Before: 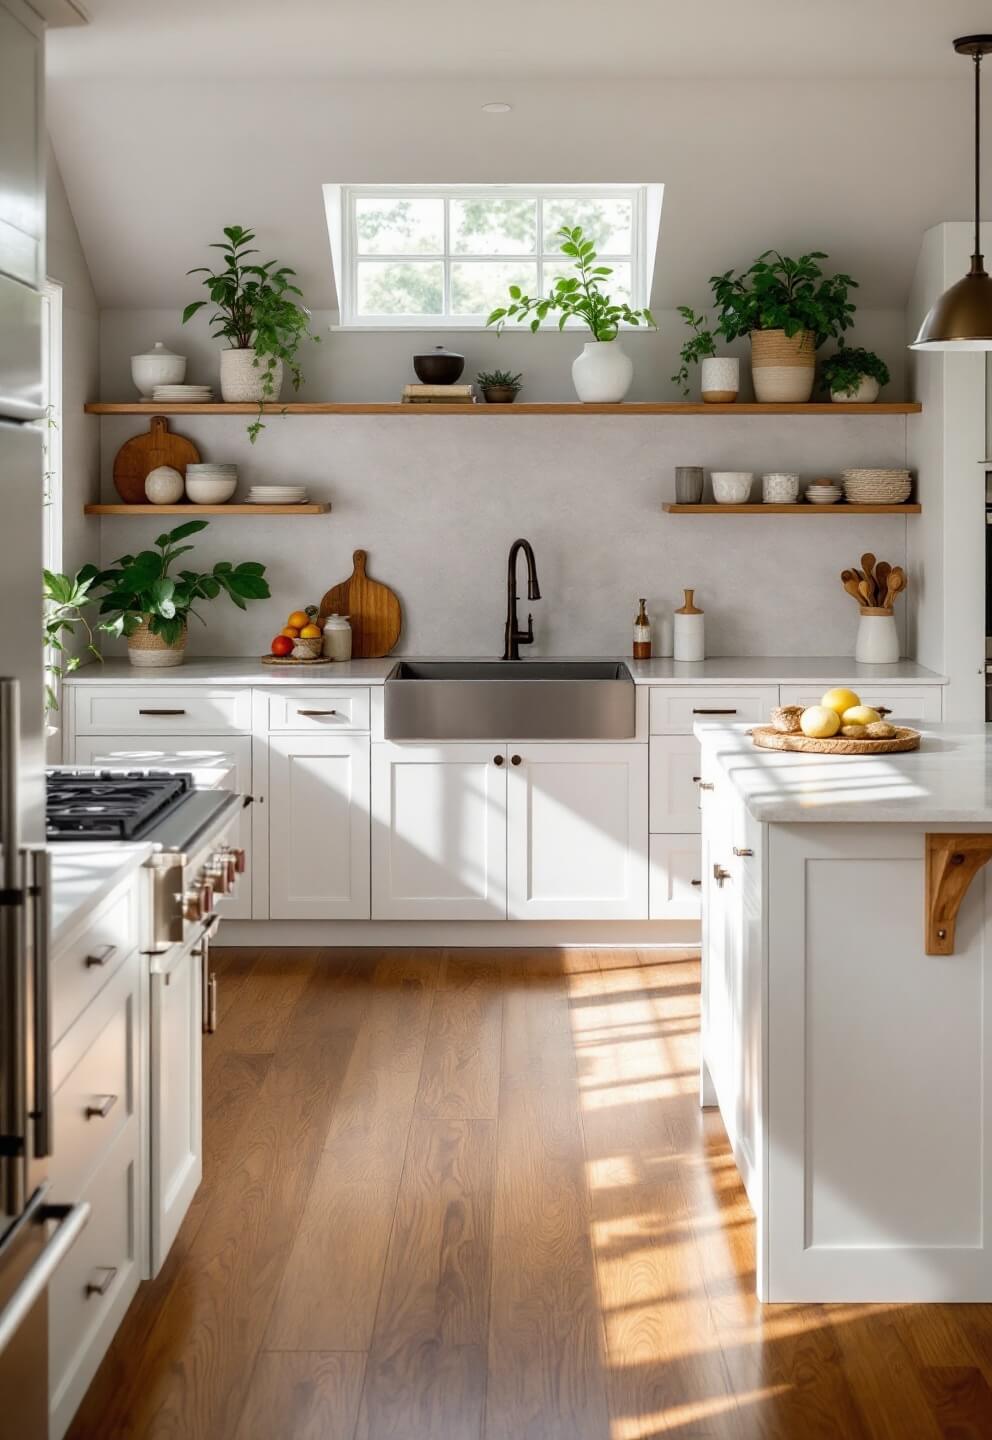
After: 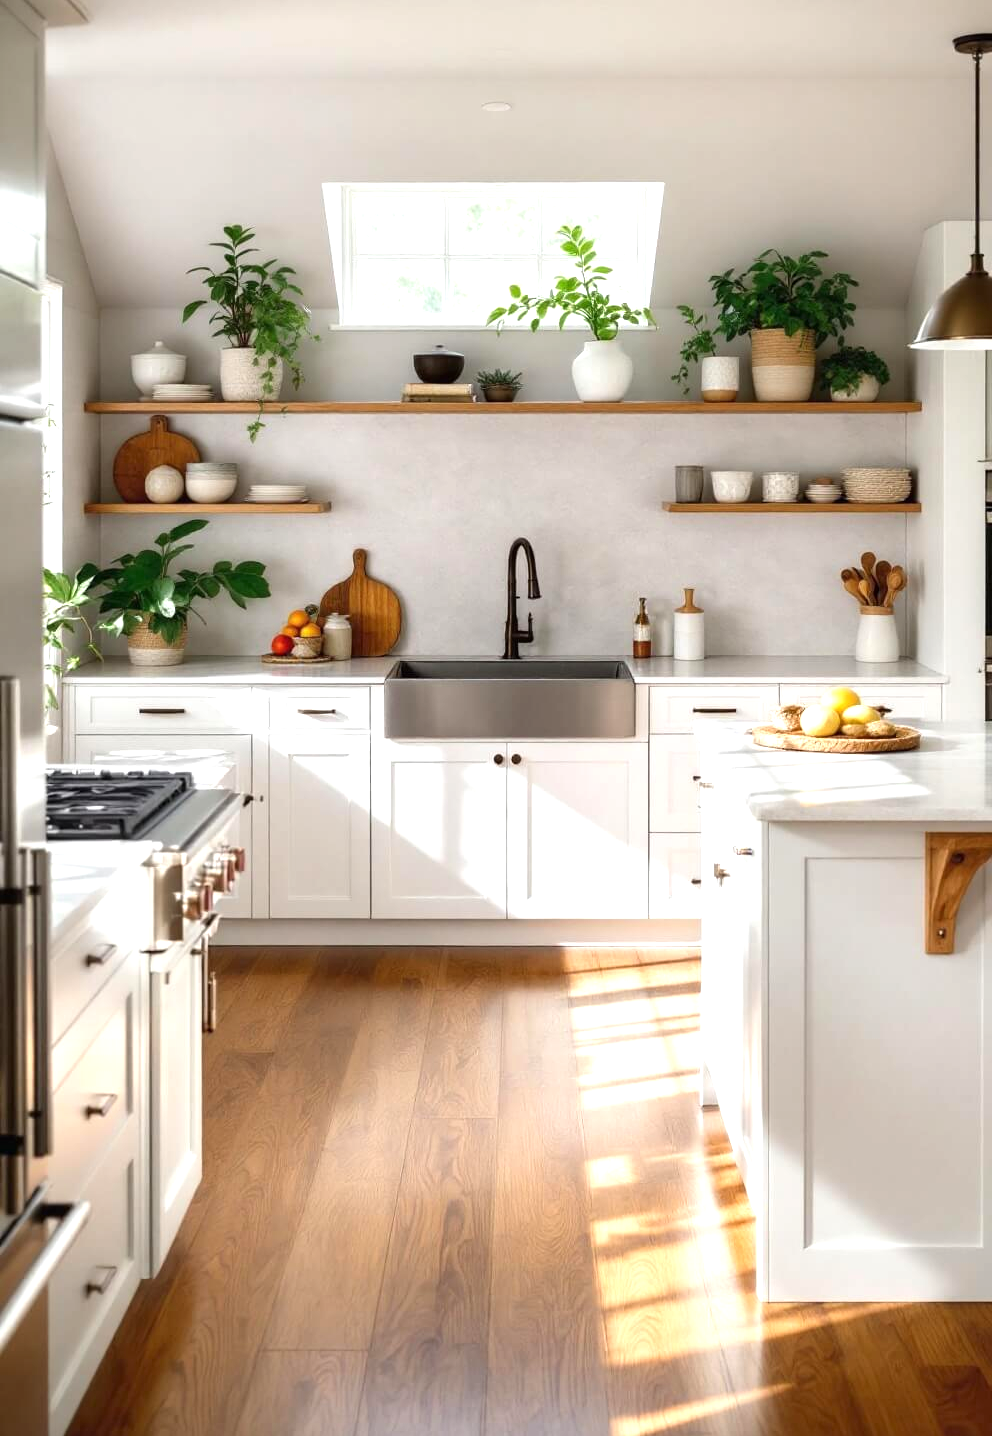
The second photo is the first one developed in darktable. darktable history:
exposure: black level correction 0, exposure 0.703 EV, compensate exposure bias true, compensate highlight preservation false
crop: top 0.071%, bottom 0.158%
